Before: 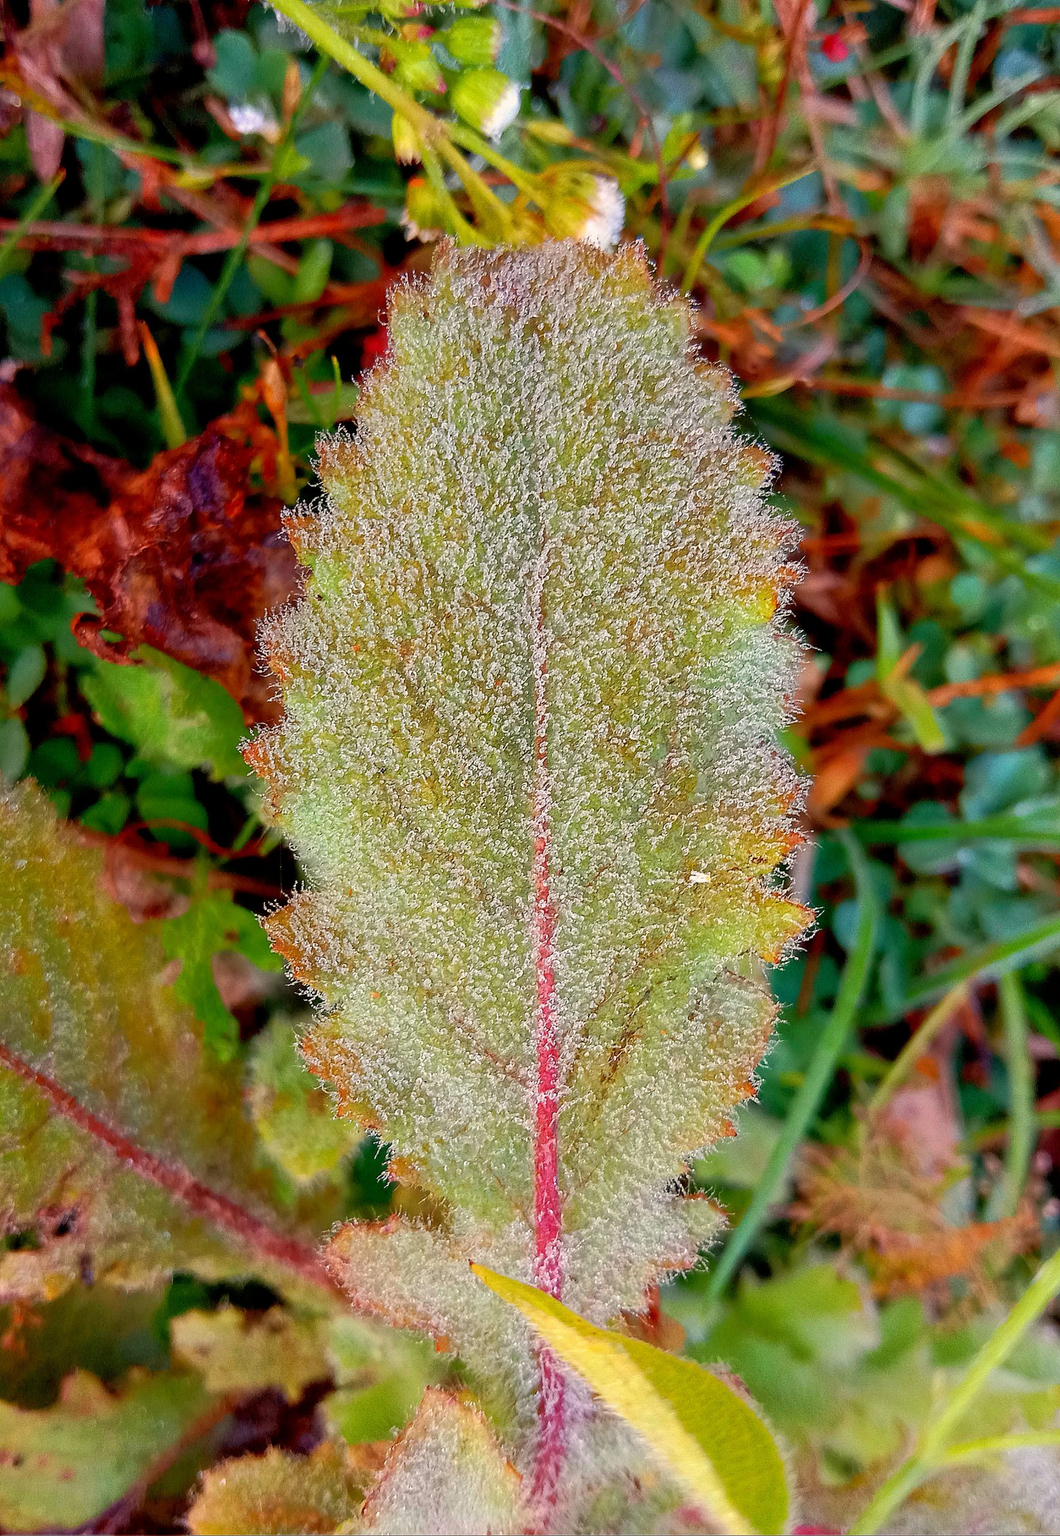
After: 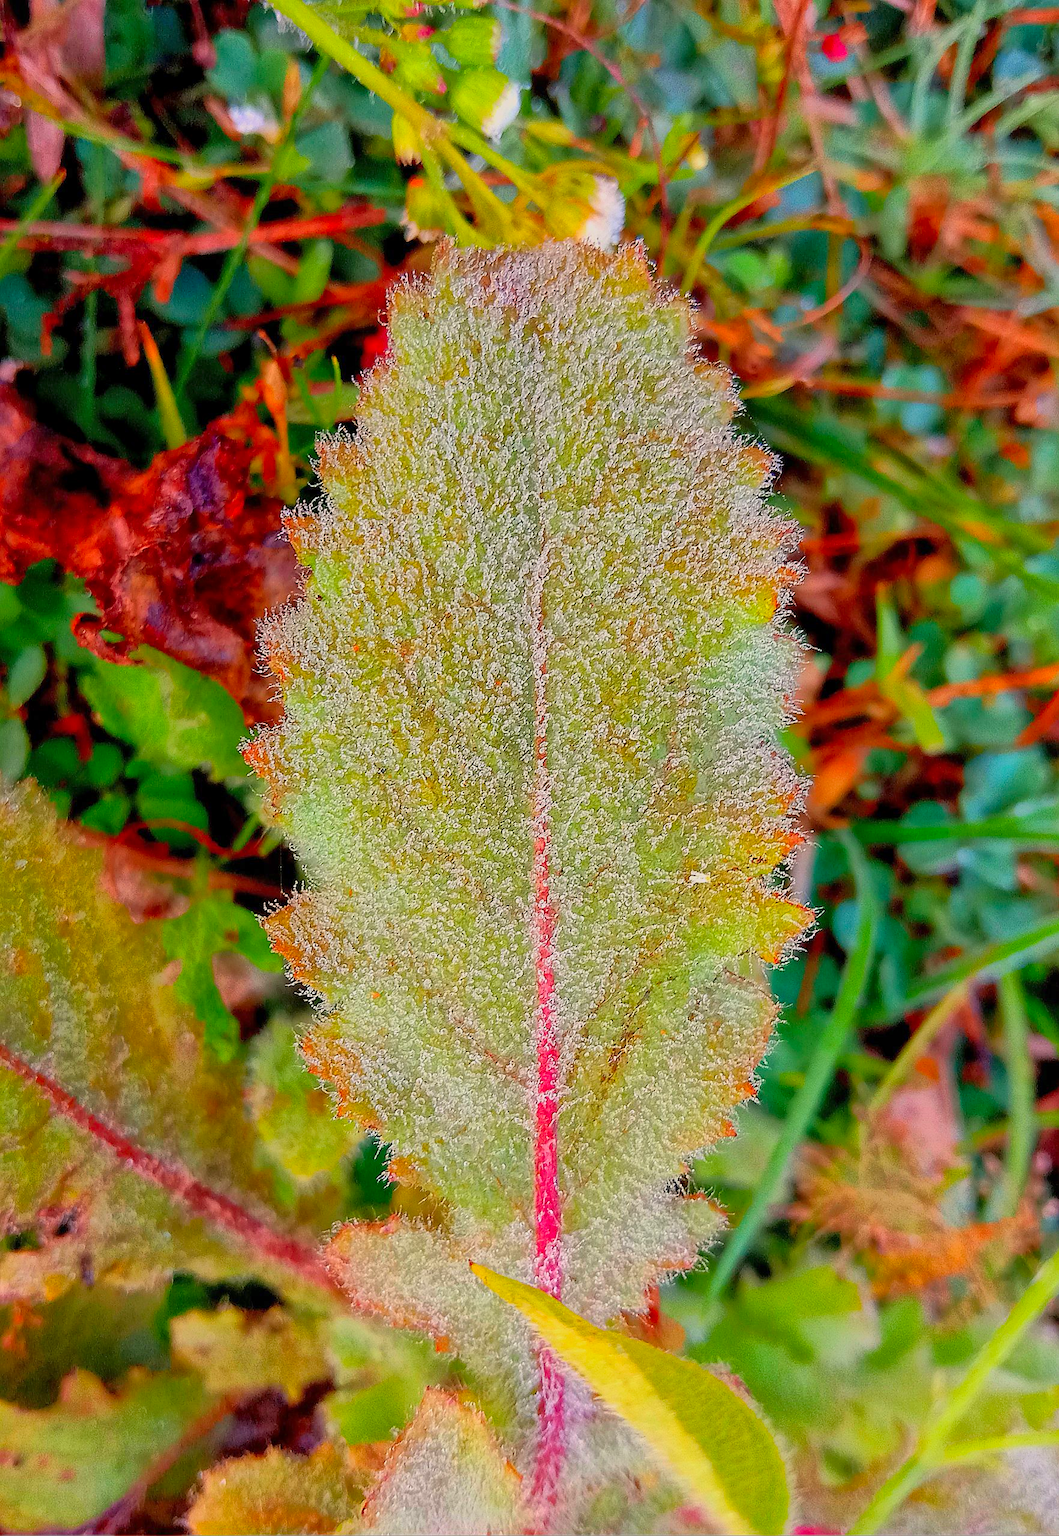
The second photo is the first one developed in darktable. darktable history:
global tonemap: drago (1, 100), detail 1
sharpen: radius 1.458, amount 0.398, threshold 1.271
exposure: black level correction 0, exposure 1.2 EV, compensate highlight preservation false
